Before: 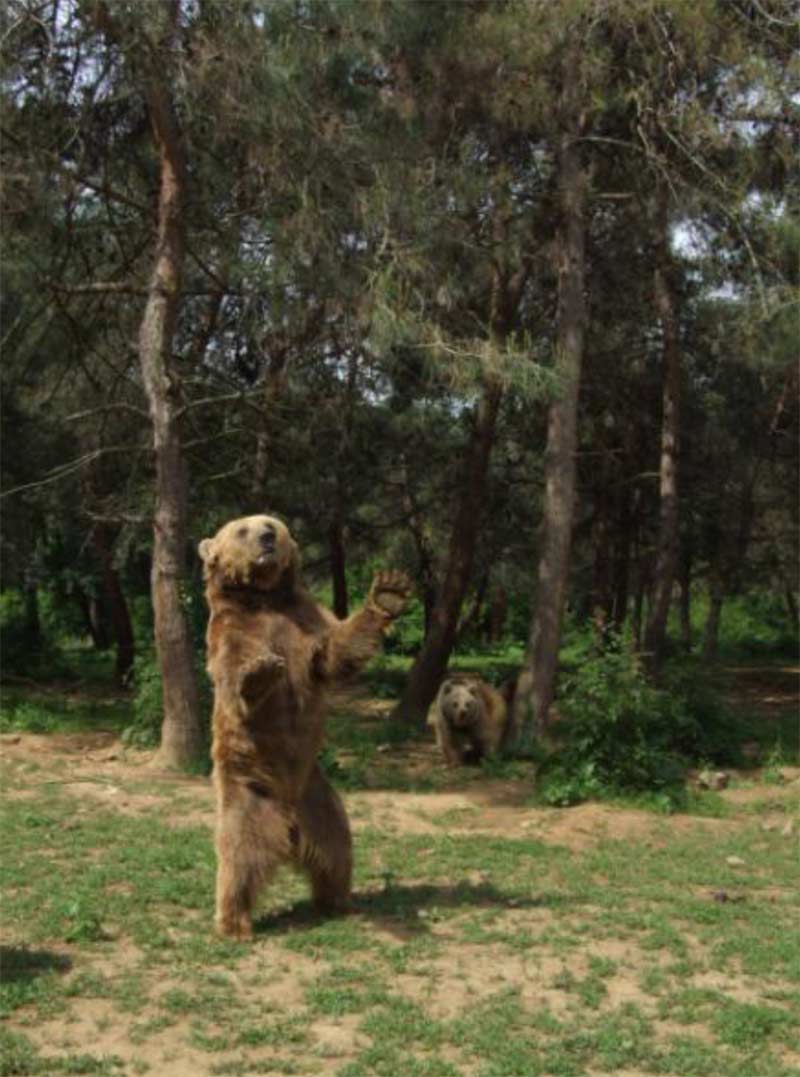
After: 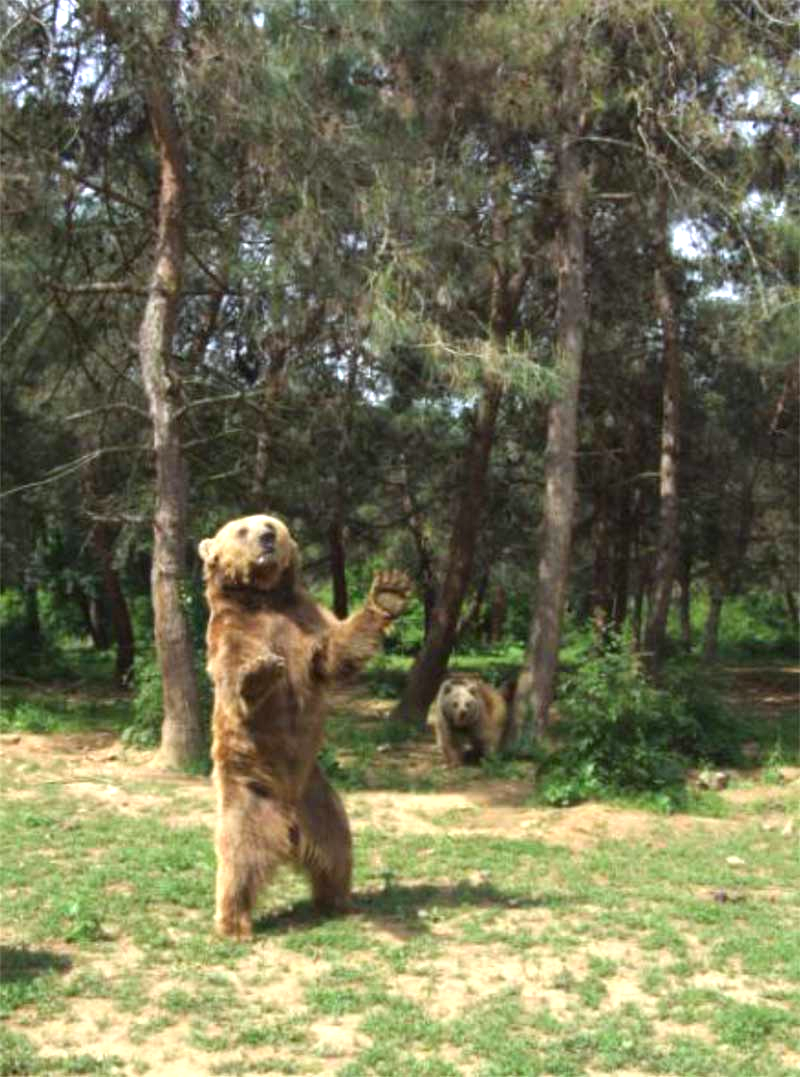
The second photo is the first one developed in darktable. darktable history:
tone equalizer: on, module defaults
exposure: black level correction 0, exposure 1.2 EV, compensate exposure bias true, compensate highlight preservation false
white balance: red 0.974, blue 1.044
